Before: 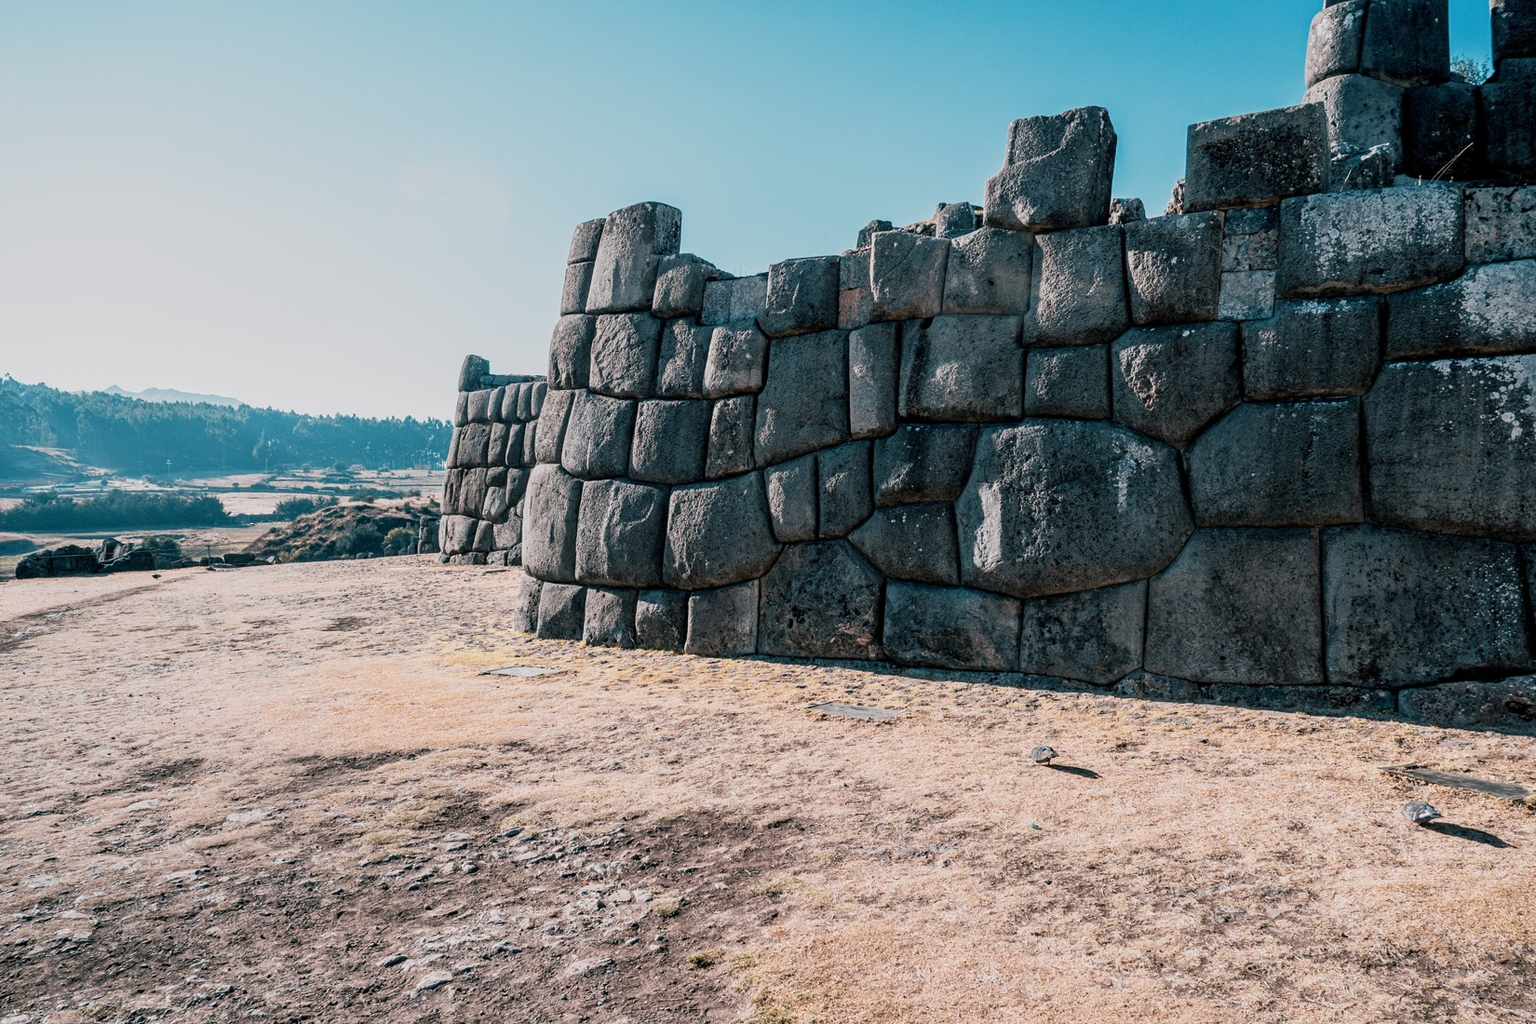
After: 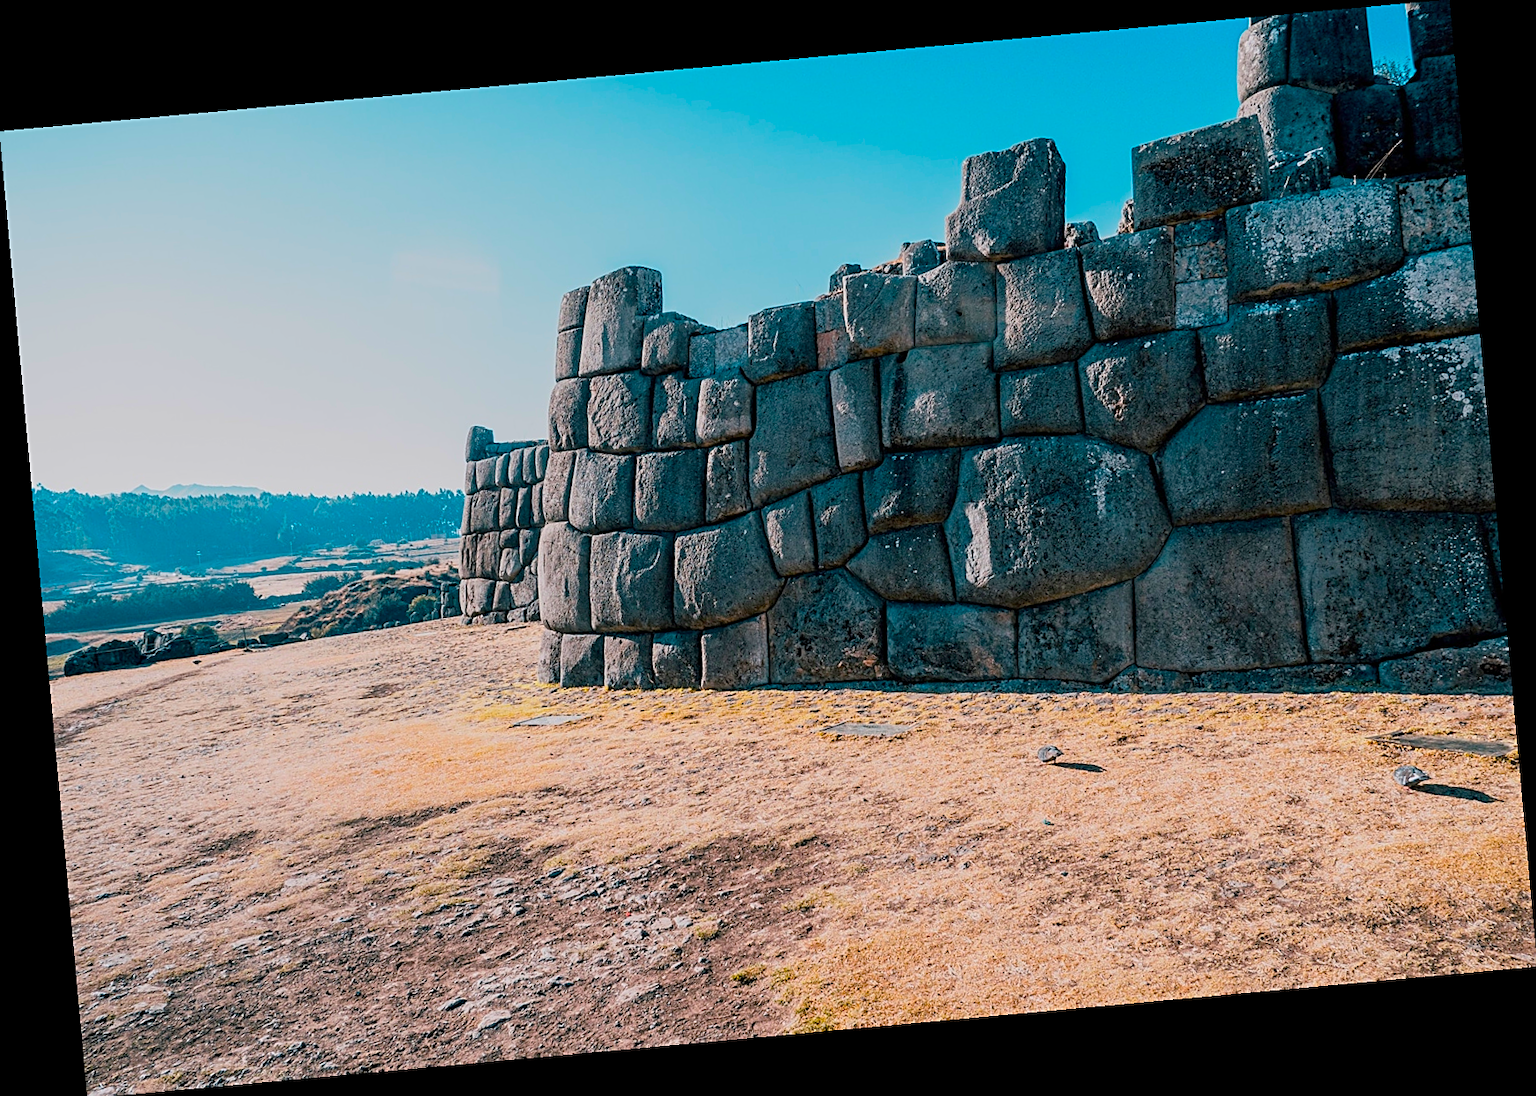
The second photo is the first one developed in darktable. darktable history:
sharpen: on, module defaults
rotate and perspective: rotation -5.2°, automatic cropping off
color balance: input saturation 134.34%, contrast -10.04%, contrast fulcrum 19.67%, output saturation 133.51%
color balance rgb: perceptual saturation grading › global saturation 10%
